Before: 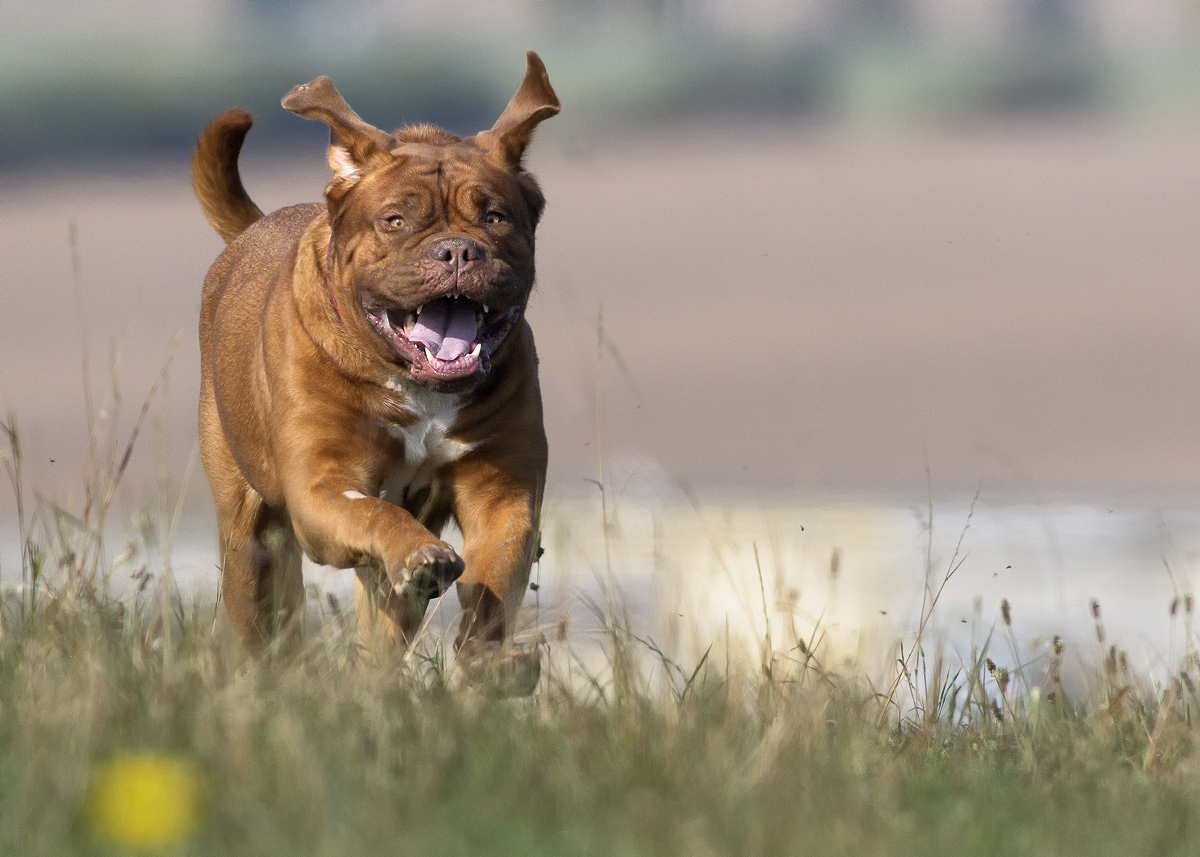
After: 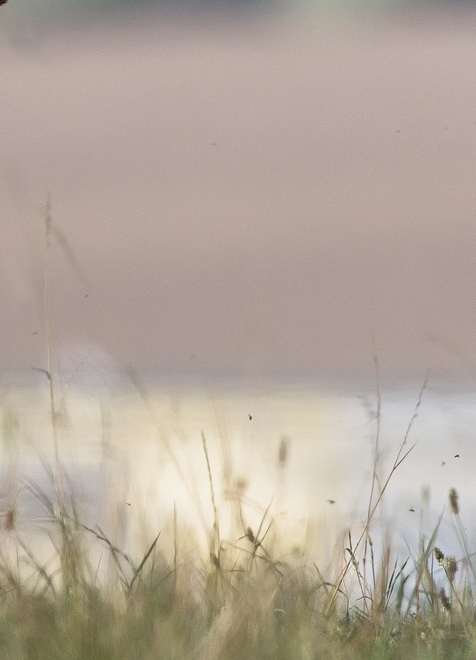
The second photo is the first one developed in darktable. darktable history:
crop: left 46.078%, top 12.97%, right 14.24%, bottom 10.008%
